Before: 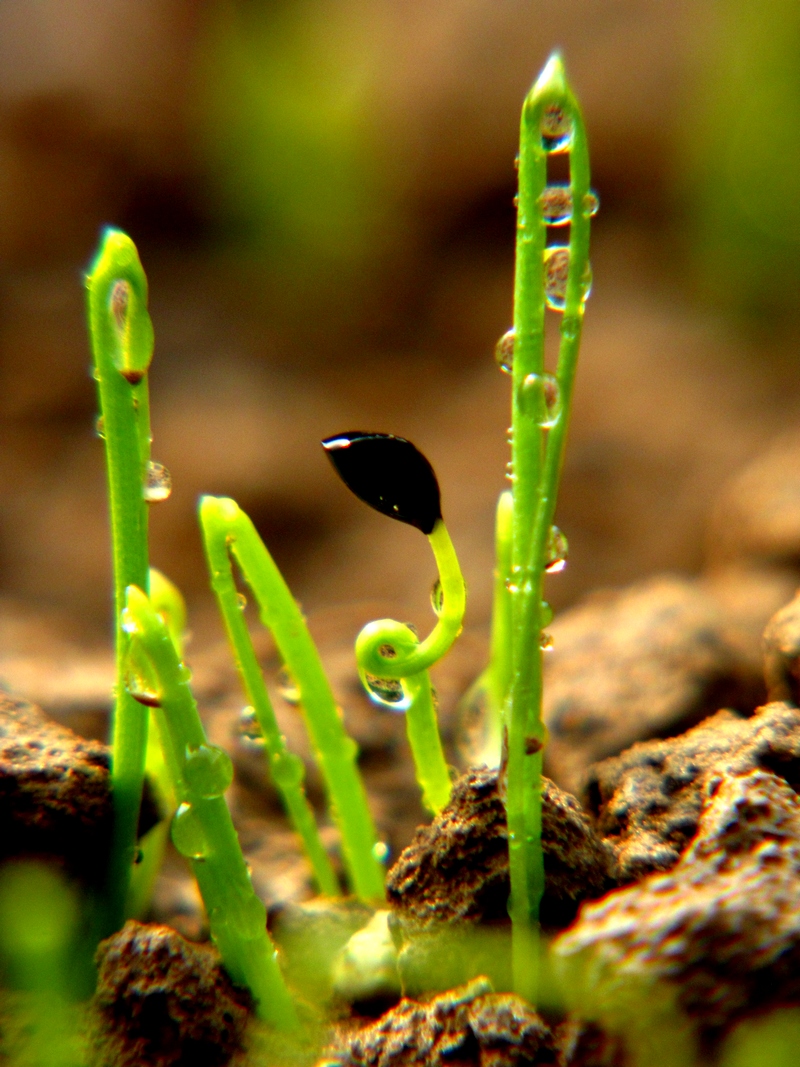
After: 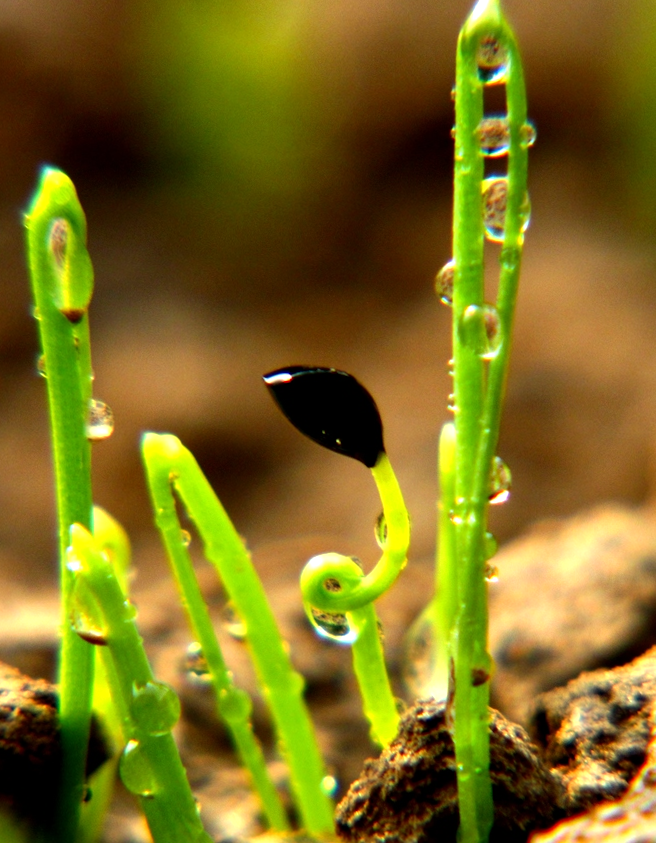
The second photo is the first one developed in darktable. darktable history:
rotate and perspective: rotation -1°, crop left 0.011, crop right 0.989, crop top 0.025, crop bottom 0.975
crop and rotate: left 7.196%, top 4.574%, right 10.605%, bottom 13.178%
tone equalizer: -8 EV -0.417 EV, -7 EV -0.389 EV, -6 EV -0.333 EV, -5 EV -0.222 EV, -3 EV 0.222 EV, -2 EV 0.333 EV, -1 EV 0.389 EV, +0 EV 0.417 EV, edges refinement/feathering 500, mask exposure compensation -1.57 EV, preserve details no
